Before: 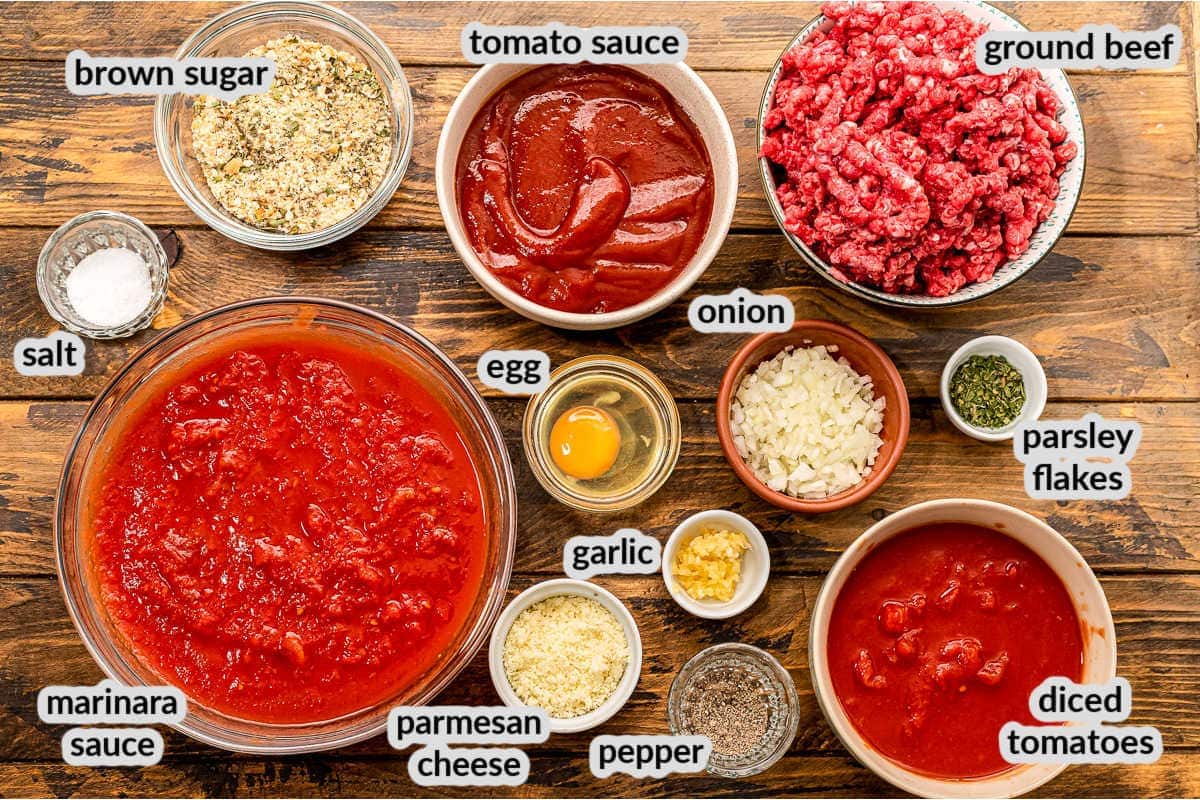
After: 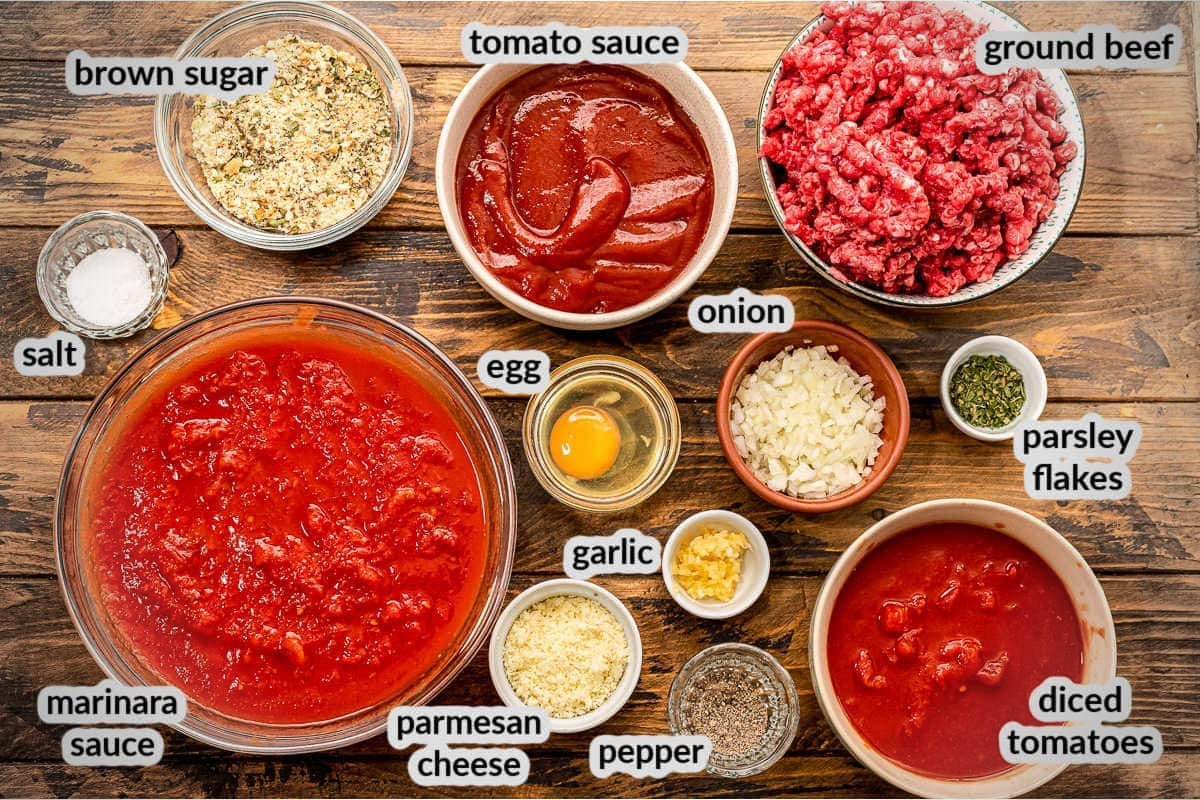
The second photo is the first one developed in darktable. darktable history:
vignetting: fall-off start 75.55%, width/height ratio 1.078
